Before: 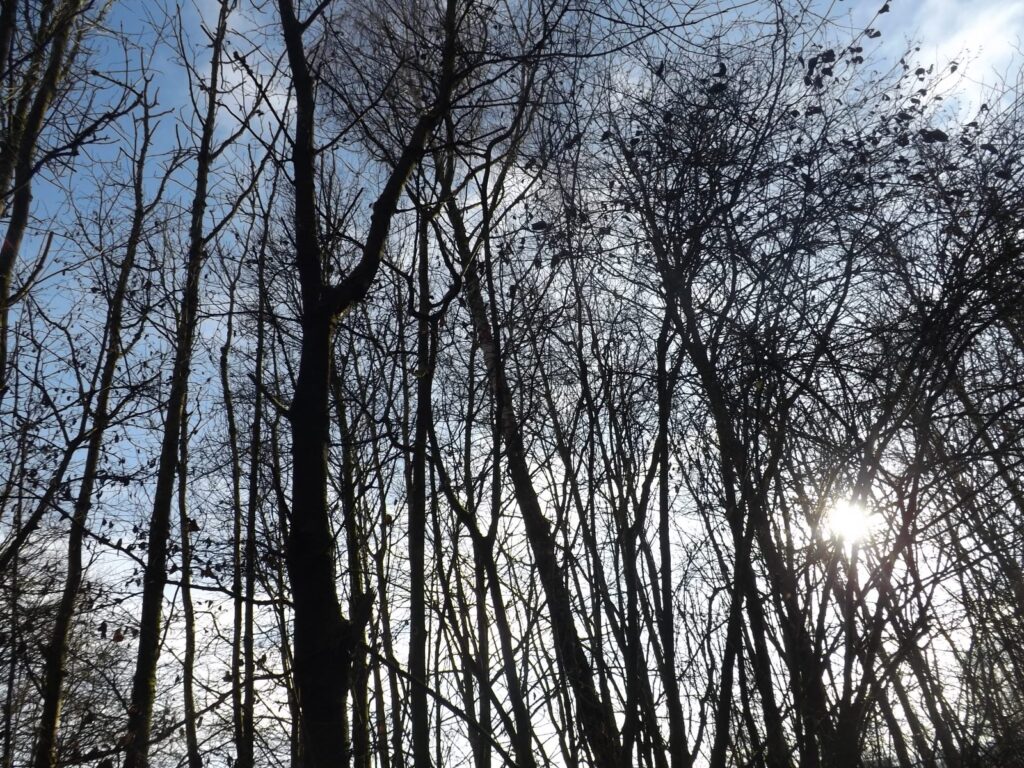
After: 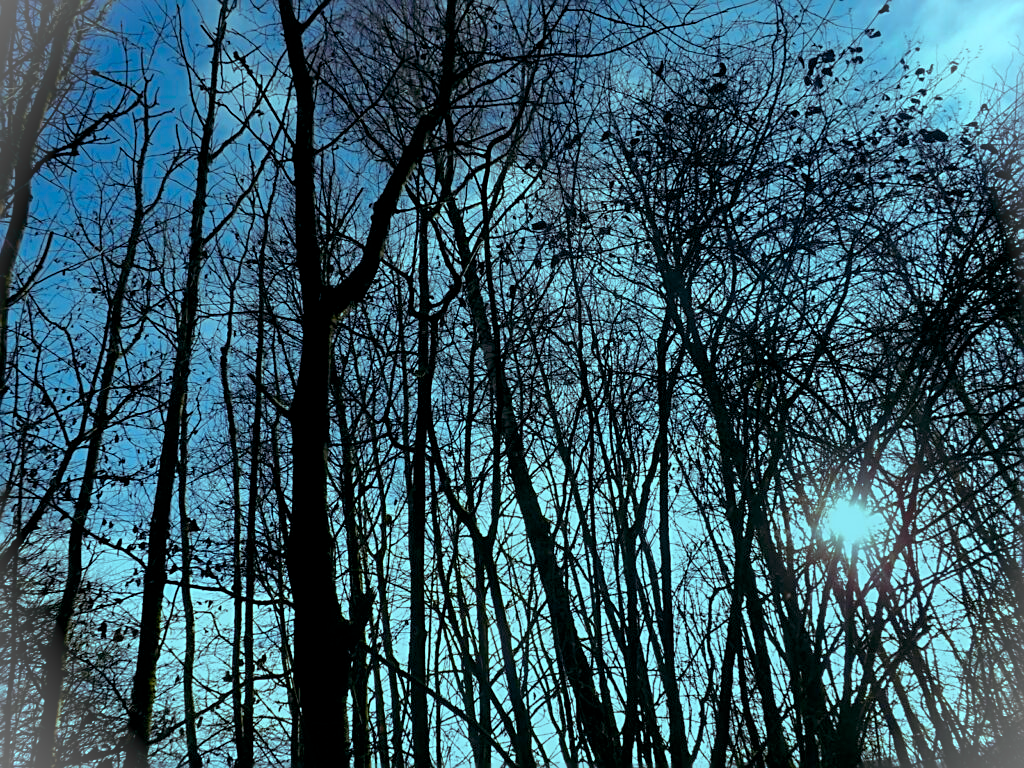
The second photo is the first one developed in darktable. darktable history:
sharpen: on, module defaults
vignetting: fall-off start 100%, brightness 0.3, saturation 0
color balance rgb: shadows lift › luminance -7.7%, shadows lift › chroma 2.13%, shadows lift › hue 165.27°, power › luminance -7.77%, power › chroma 1.34%, power › hue 330.55°, highlights gain › luminance -33.33%, highlights gain › chroma 5.68%, highlights gain › hue 217.2°, global offset › luminance -0.33%, global offset › chroma 0.11%, global offset › hue 165.27°, perceptual saturation grading › global saturation 27.72%, perceptual saturation grading › highlights -25%, perceptual saturation grading › mid-tones 25%, perceptual saturation grading › shadows 50%
